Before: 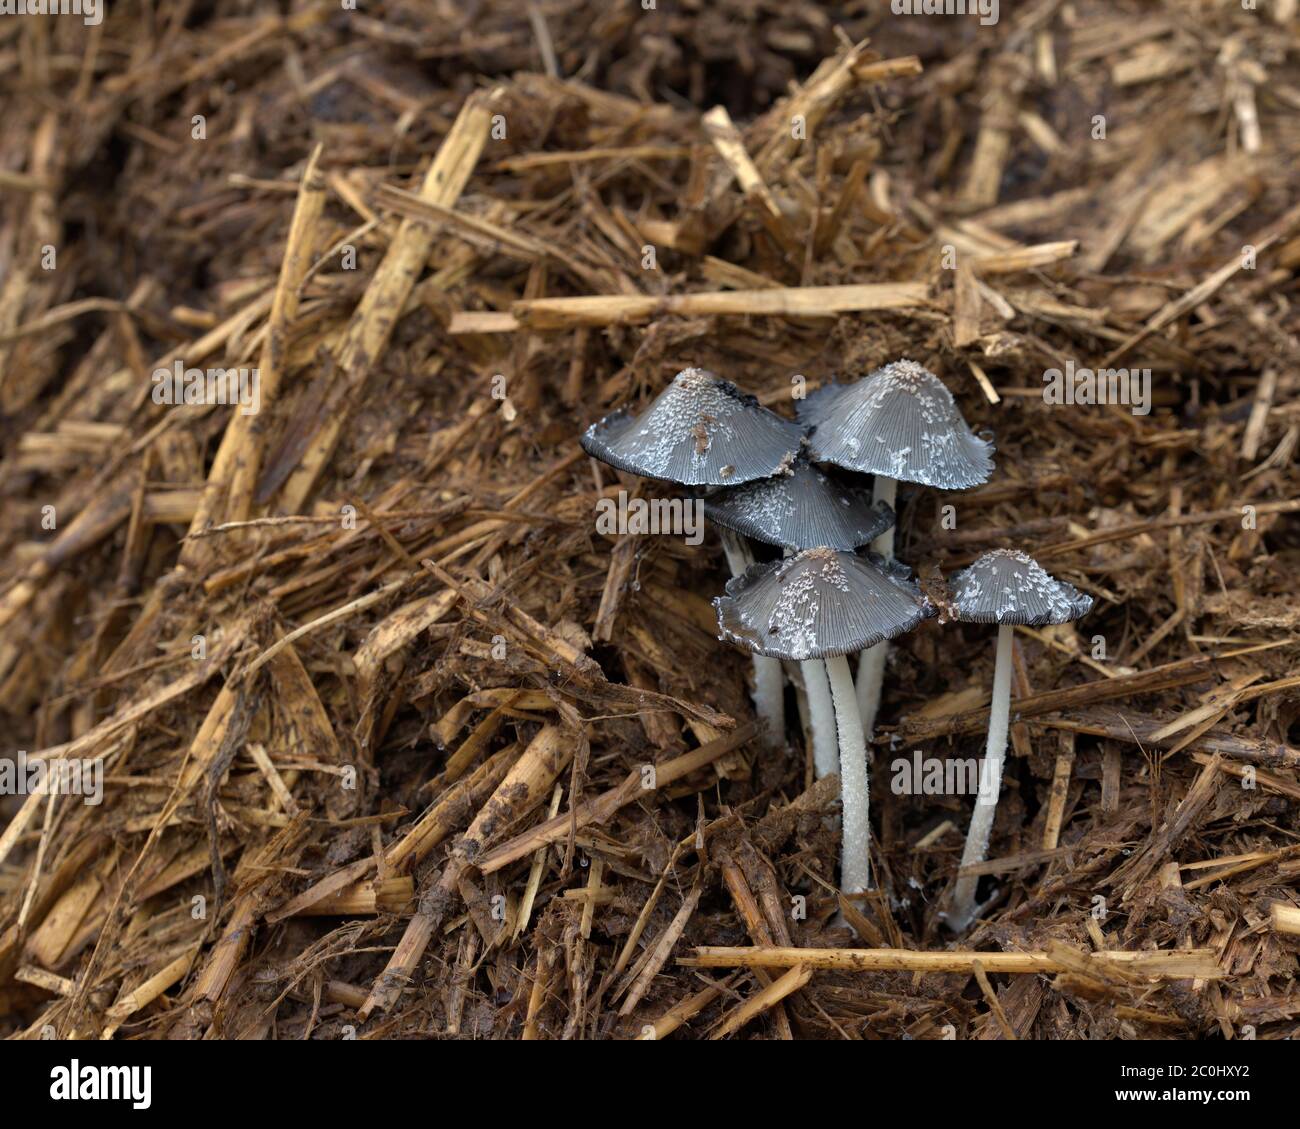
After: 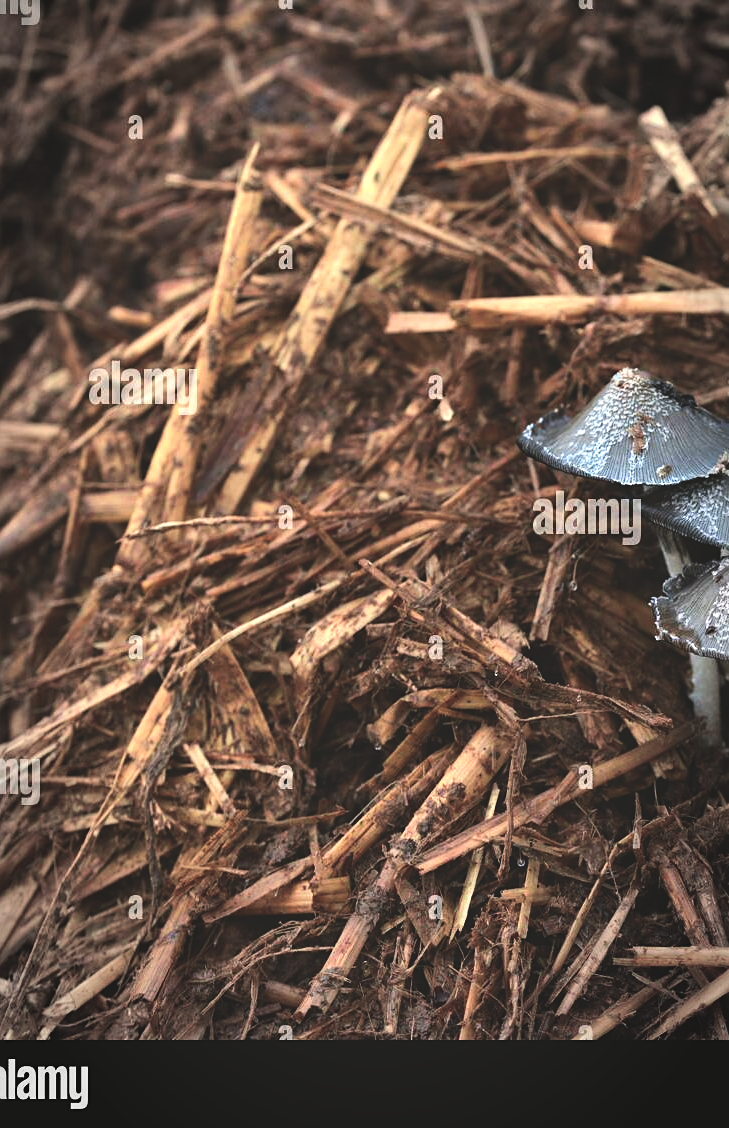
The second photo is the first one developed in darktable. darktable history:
crop: left 4.86%, right 39.043%
exposure: black level correction -0.061, exposure -0.049 EV, compensate exposure bias true, compensate highlight preservation false
sharpen: amount 0.216
vignetting: center (0.034, -0.094), automatic ratio true
contrast brightness saturation: contrast 0.134, brightness -0.056, saturation 0.162
tone curve: curves: ch0 [(0, 0) (0.059, 0.027) (0.162, 0.125) (0.304, 0.279) (0.547, 0.532) (0.828, 0.815) (1, 0.983)]; ch1 [(0, 0) (0.23, 0.166) (0.34, 0.298) (0.371, 0.334) (0.435, 0.413) (0.477, 0.469) (0.499, 0.498) (0.529, 0.544) (0.559, 0.587) (0.743, 0.798) (1, 1)]; ch2 [(0, 0) (0.431, 0.414) (0.498, 0.503) (0.524, 0.531) (0.568, 0.567) (0.6, 0.597) (0.643, 0.631) (0.74, 0.721) (1, 1)], color space Lab, independent channels, preserve colors none
tone equalizer: -8 EV -0.764 EV, -7 EV -0.707 EV, -6 EV -0.629 EV, -5 EV -0.422 EV, -3 EV 0.403 EV, -2 EV 0.6 EV, -1 EV 0.684 EV, +0 EV 0.778 EV, edges refinement/feathering 500, mask exposure compensation -1.57 EV, preserve details no
